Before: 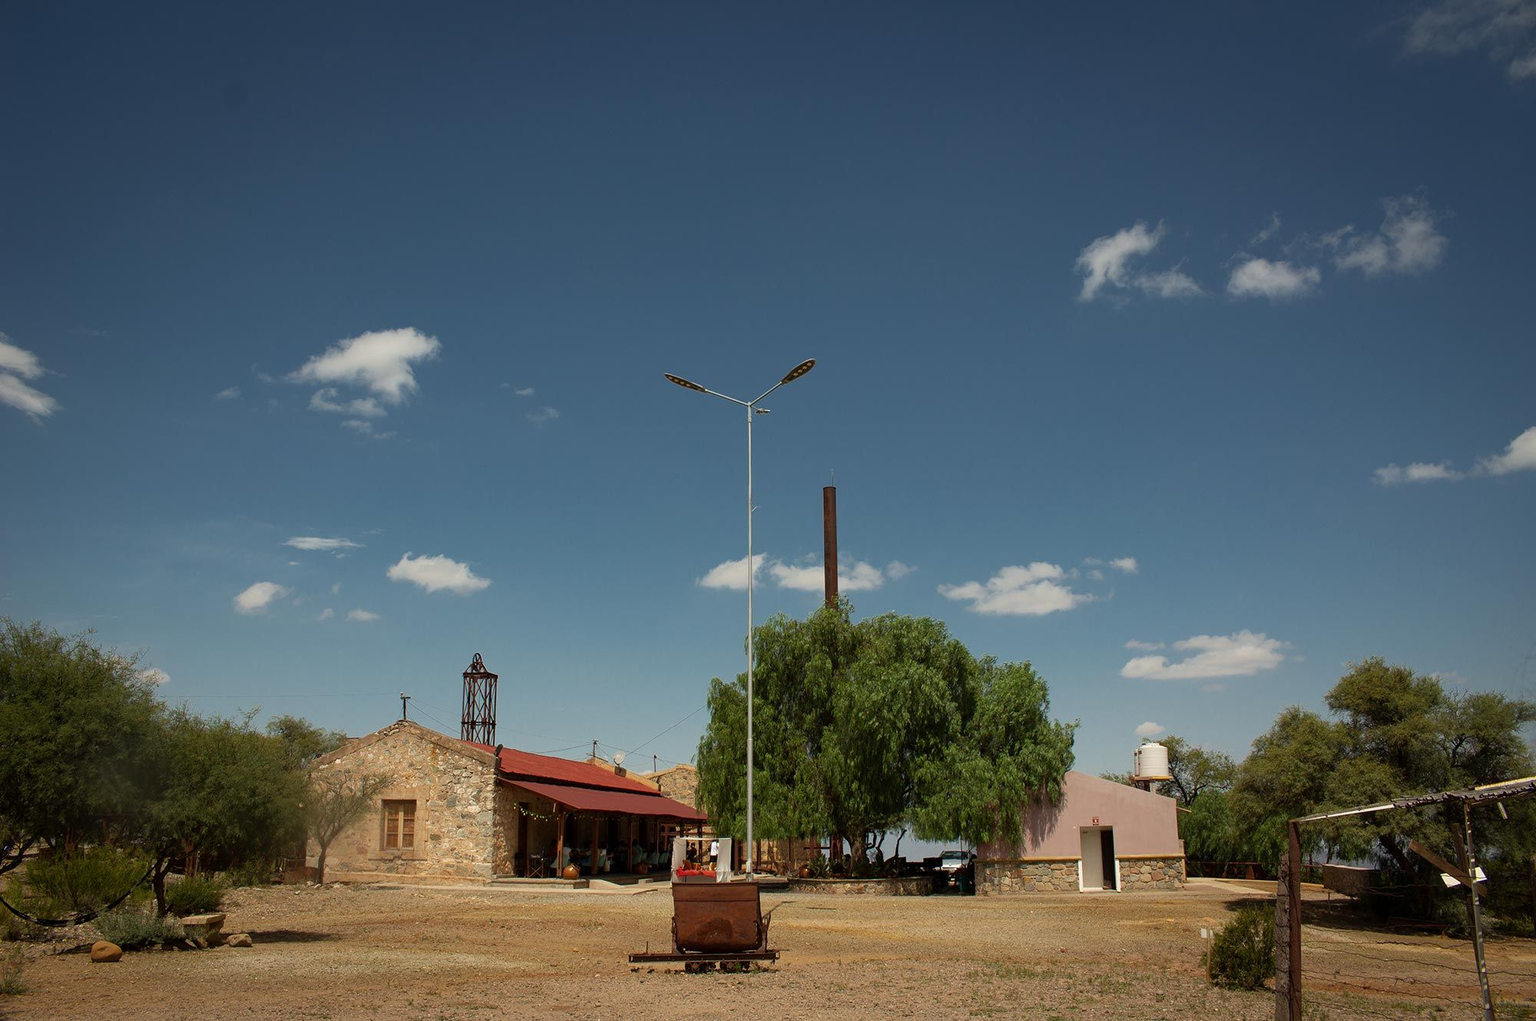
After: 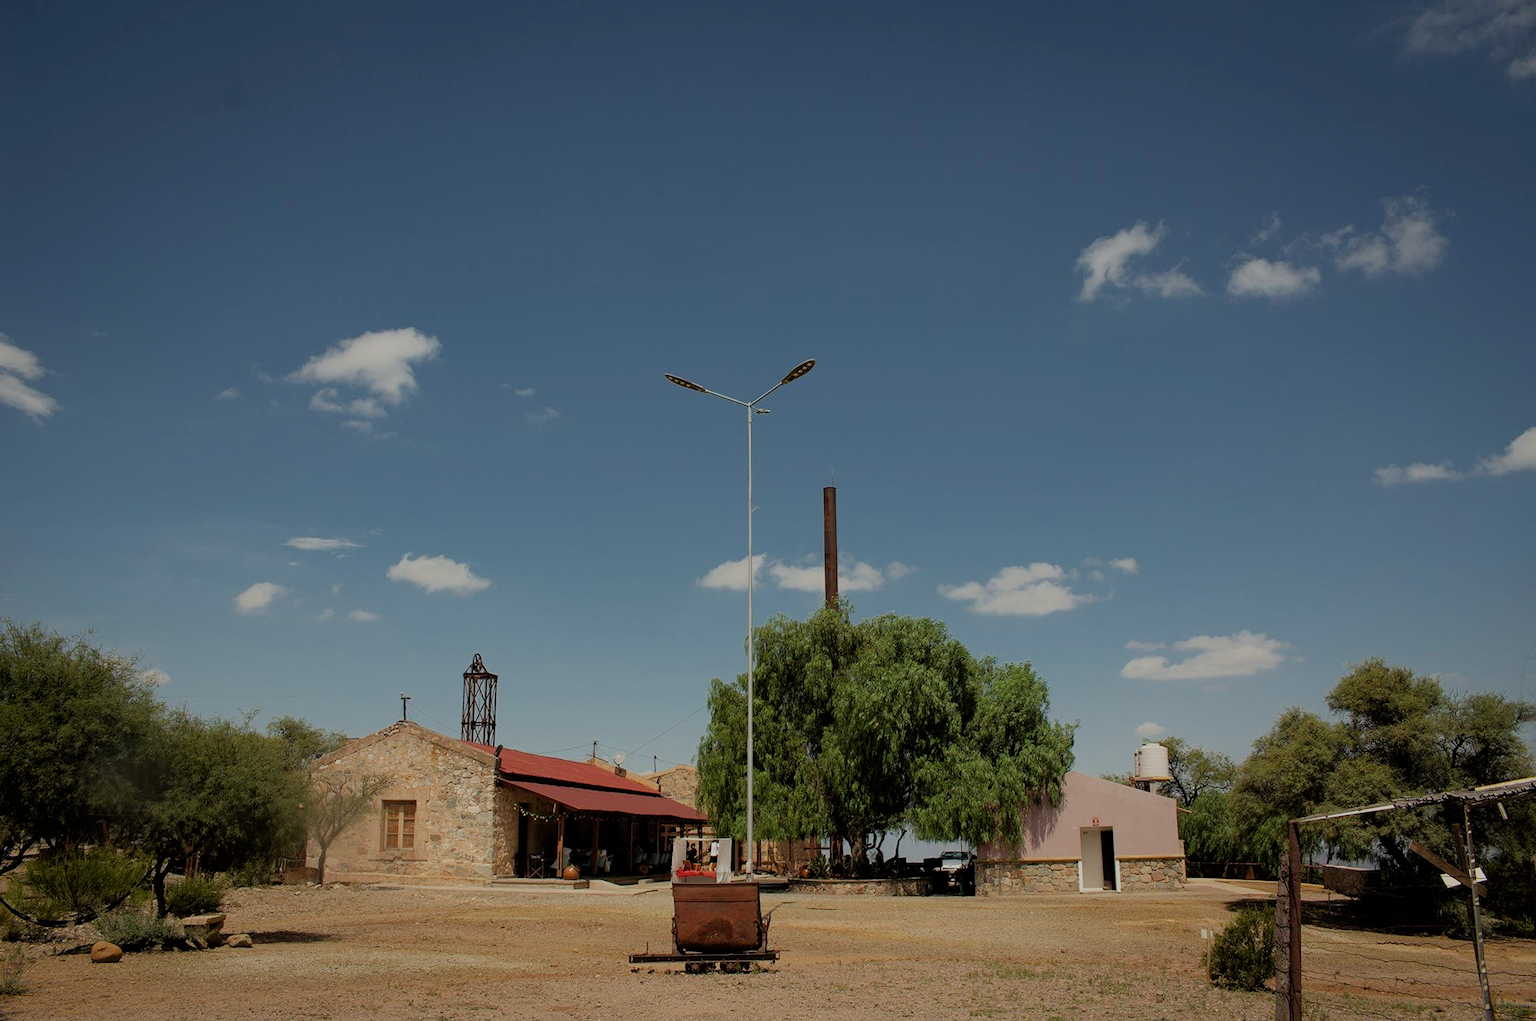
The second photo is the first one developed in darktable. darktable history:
white balance: emerald 1
filmic rgb: black relative exposure -6.59 EV, white relative exposure 4.71 EV, hardness 3.13, contrast 0.805
tone equalizer: on, module defaults
